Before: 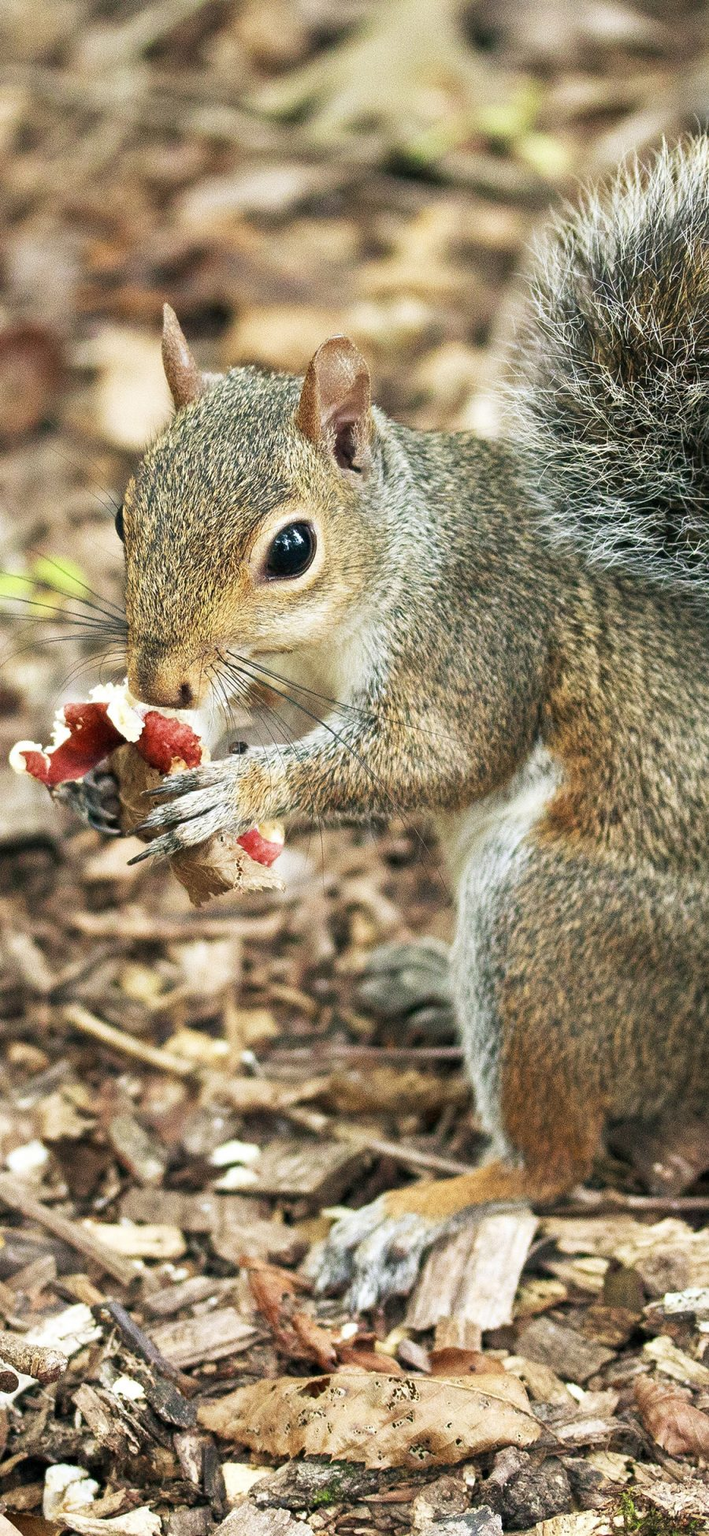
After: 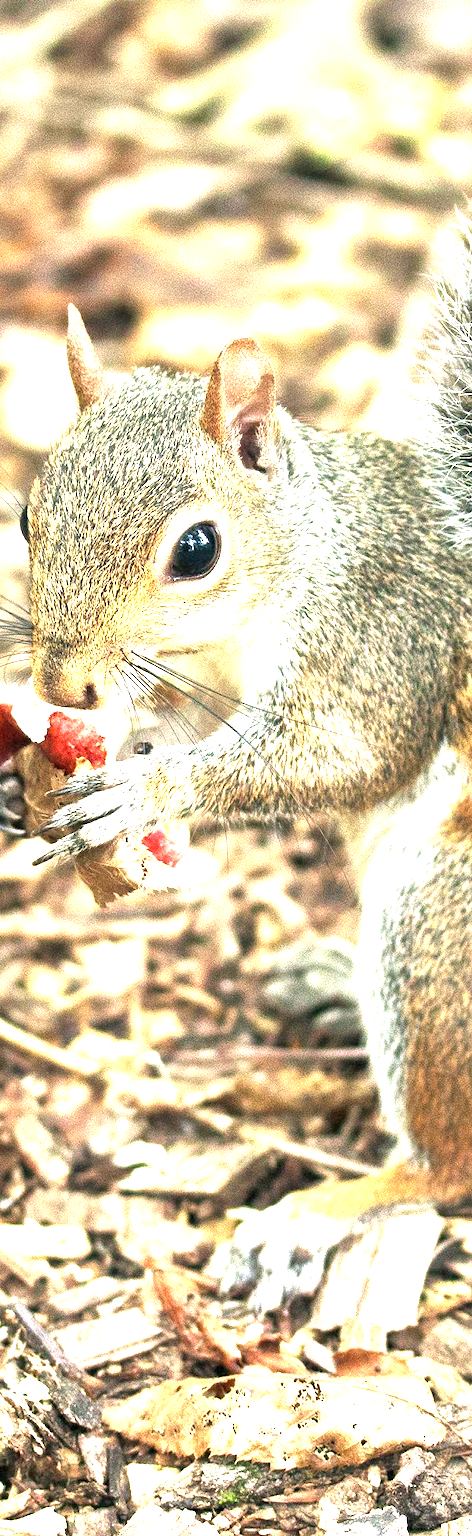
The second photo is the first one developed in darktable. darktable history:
local contrast: mode bilateral grid, contrast 20, coarseness 49, detail 120%, midtone range 0.2
exposure: black level correction 0, exposure 1.463 EV, compensate highlight preservation false
crop and rotate: left 13.453%, right 19.952%
color zones: curves: ch1 [(0, 0.513) (0.143, 0.524) (0.286, 0.511) (0.429, 0.506) (0.571, 0.503) (0.714, 0.503) (0.857, 0.508) (1, 0.513)]
